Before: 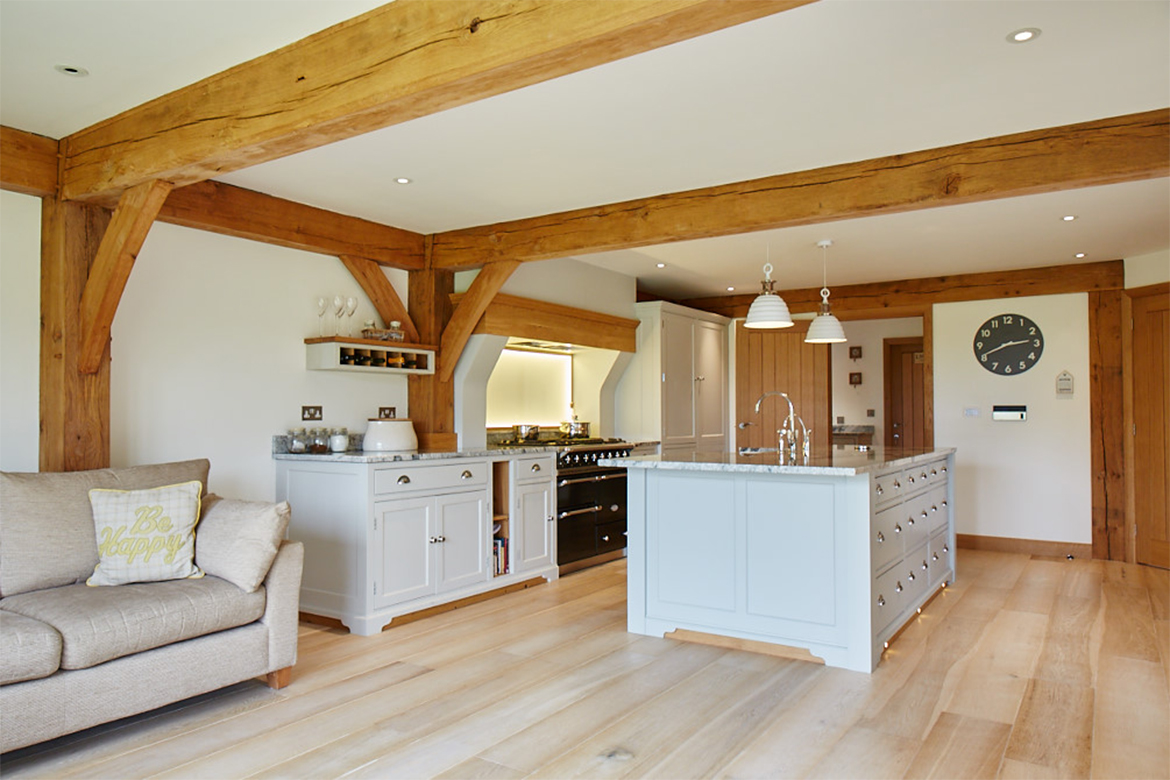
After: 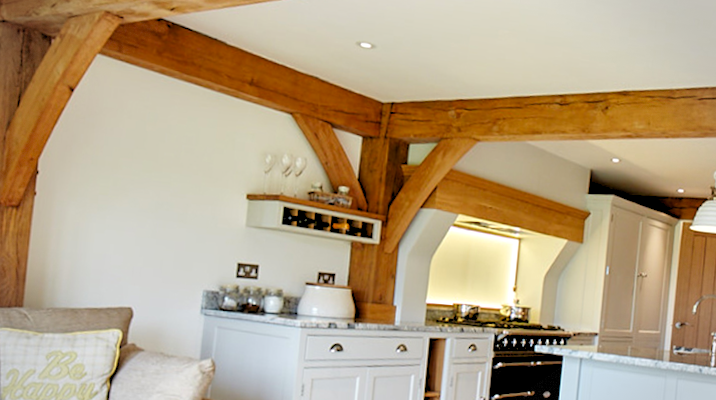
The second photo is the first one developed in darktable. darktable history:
exposure: black level correction 0.005, exposure 0.001 EV, compensate highlight preservation false
rgb levels: levels [[0.013, 0.434, 0.89], [0, 0.5, 1], [0, 0.5, 1]]
crop and rotate: angle -4.99°, left 2.122%, top 6.945%, right 27.566%, bottom 30.519%
rotate and perspective: rotation 0.679°, lens shift (horizontal) 0.136, crop left 0.009, crop right 0.991, crop top 0.078, crop bottom 0.95
vignetting: fall-off start 91%, fall-off radius 39.39%, brightness -0.182, saturation -0.3, width/height ratio 1.219, shape 1.3, dithering 8-bit output, unbound false
